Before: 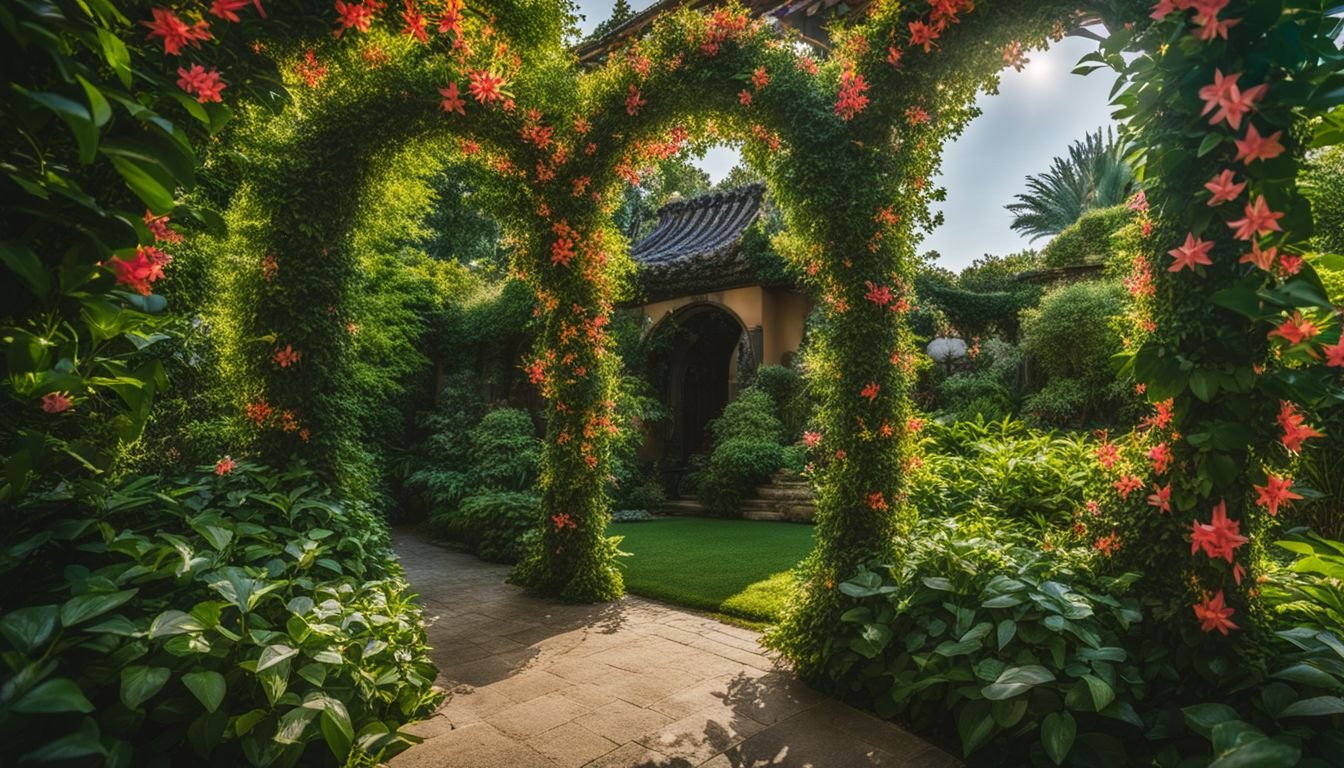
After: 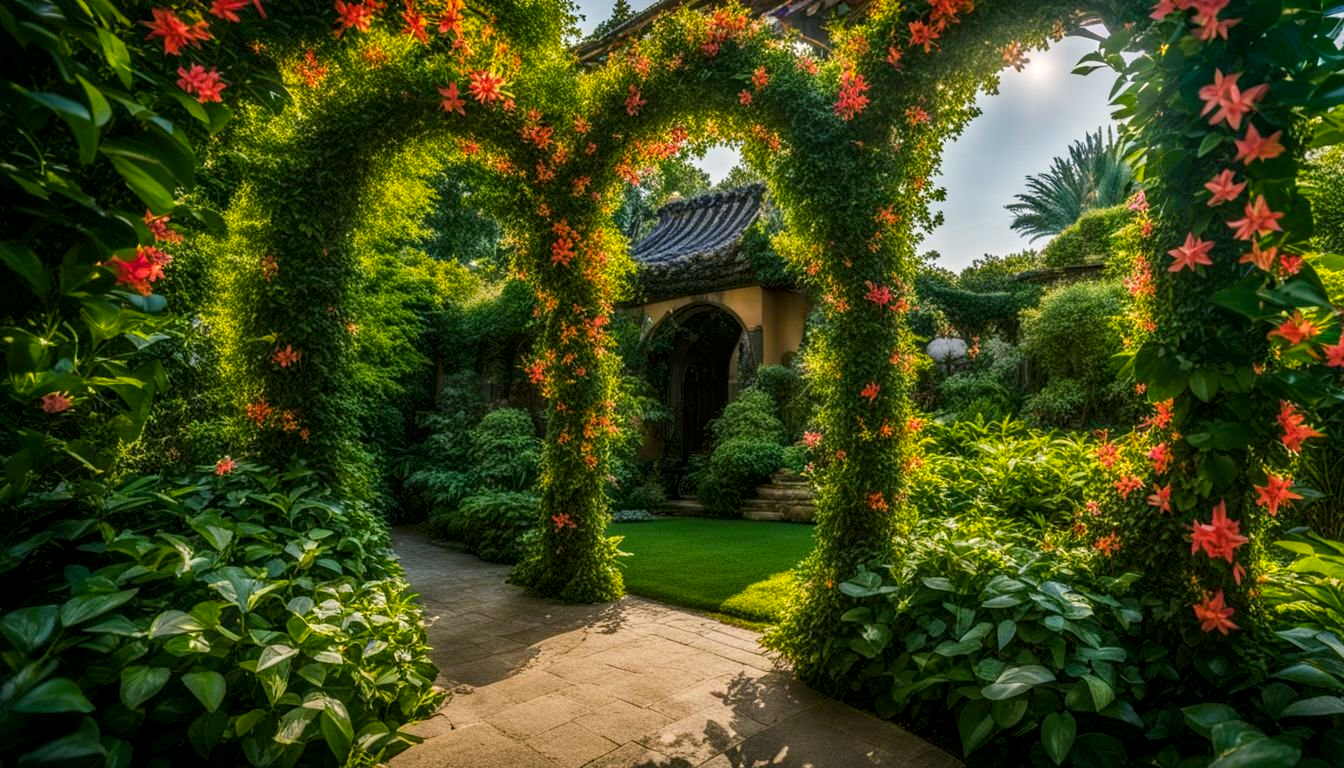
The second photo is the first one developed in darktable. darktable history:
local contrast: on, module defaults
color balance rgb: shadows lift › chroma 2%, shadows lift › hue 217.2°, power › hue 60°, highlights gain › chroma 1%, highlights gain › hue 69.6°, global offset › luminance -0.5%, perceptual saturation grading › global saturation 15%, global vibrance 15%
